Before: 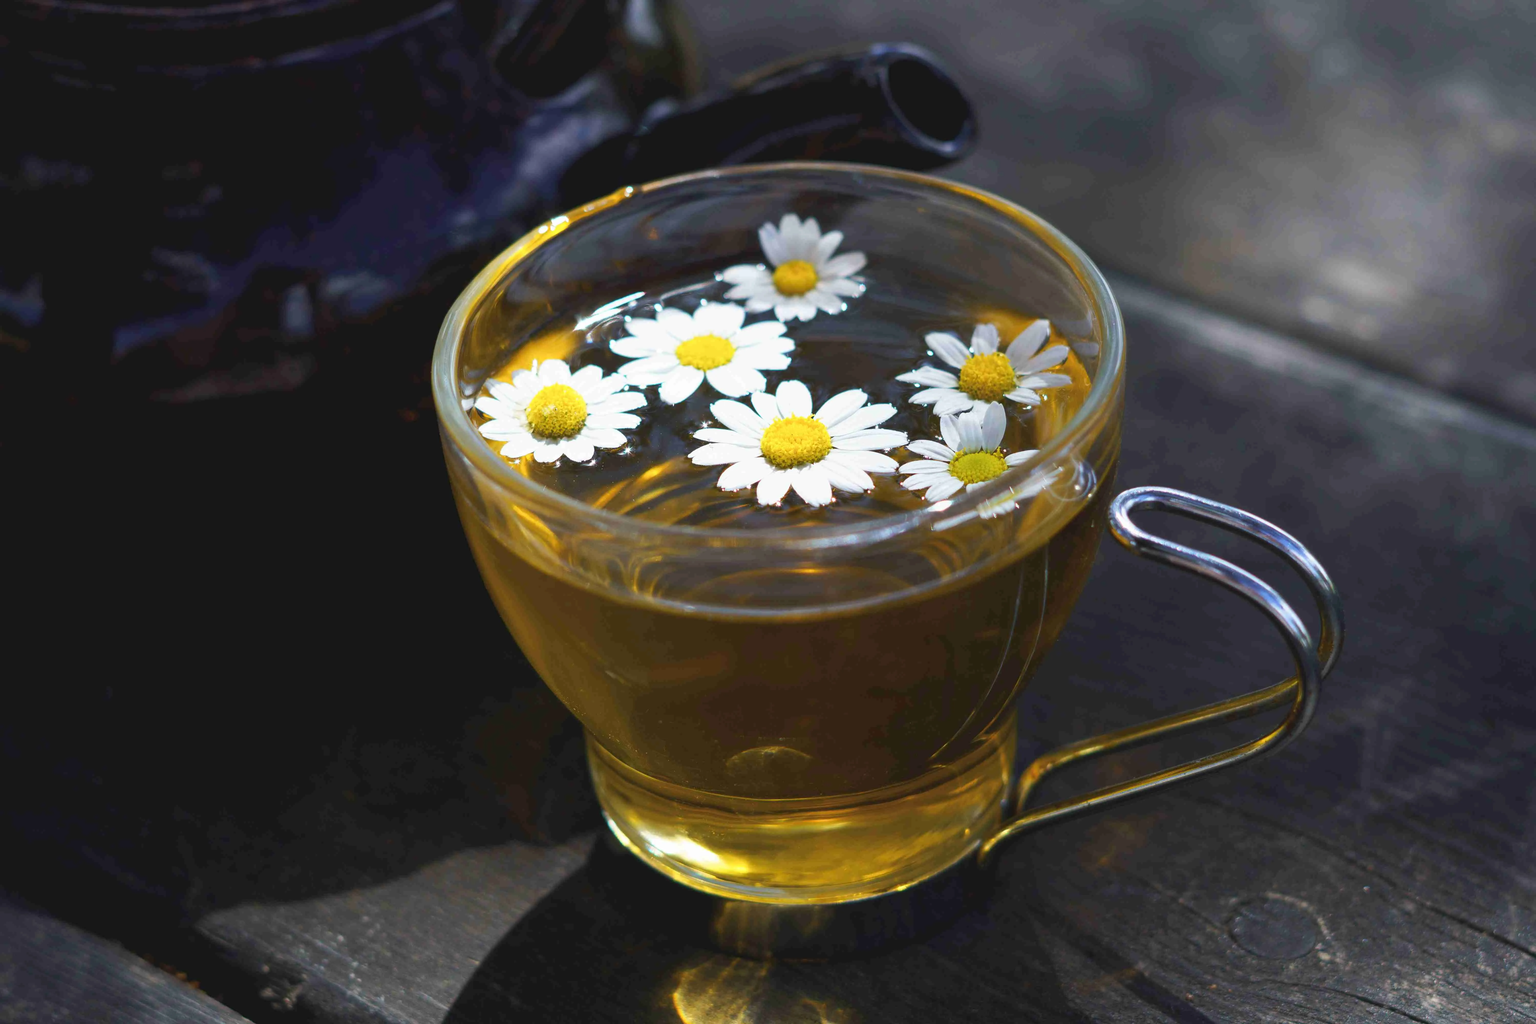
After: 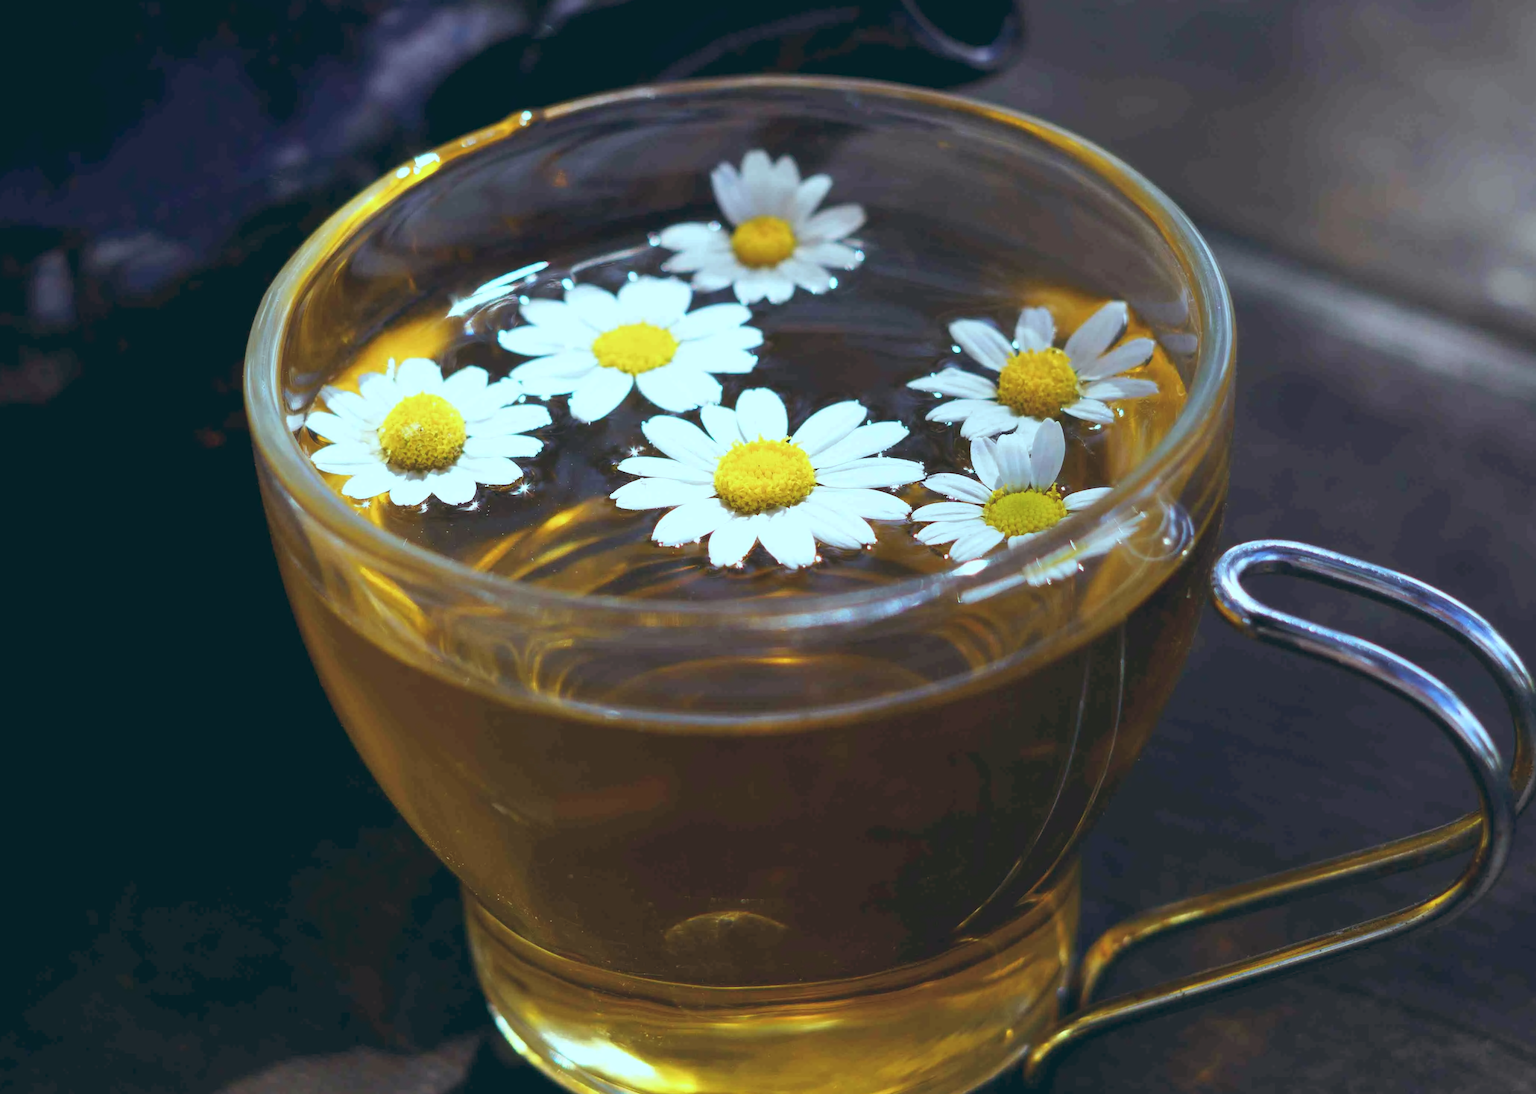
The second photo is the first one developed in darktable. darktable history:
crop and rotate: left 17.046%, top 10.659%, right 12.989%, bottom 14.553%
color balance: lift [1.003, 0.993, 1.001, 1.007], gamma [1.018, 1.072, 0.959, 0.928], gain [0.974, 0.873, 1.031, 1.127]
